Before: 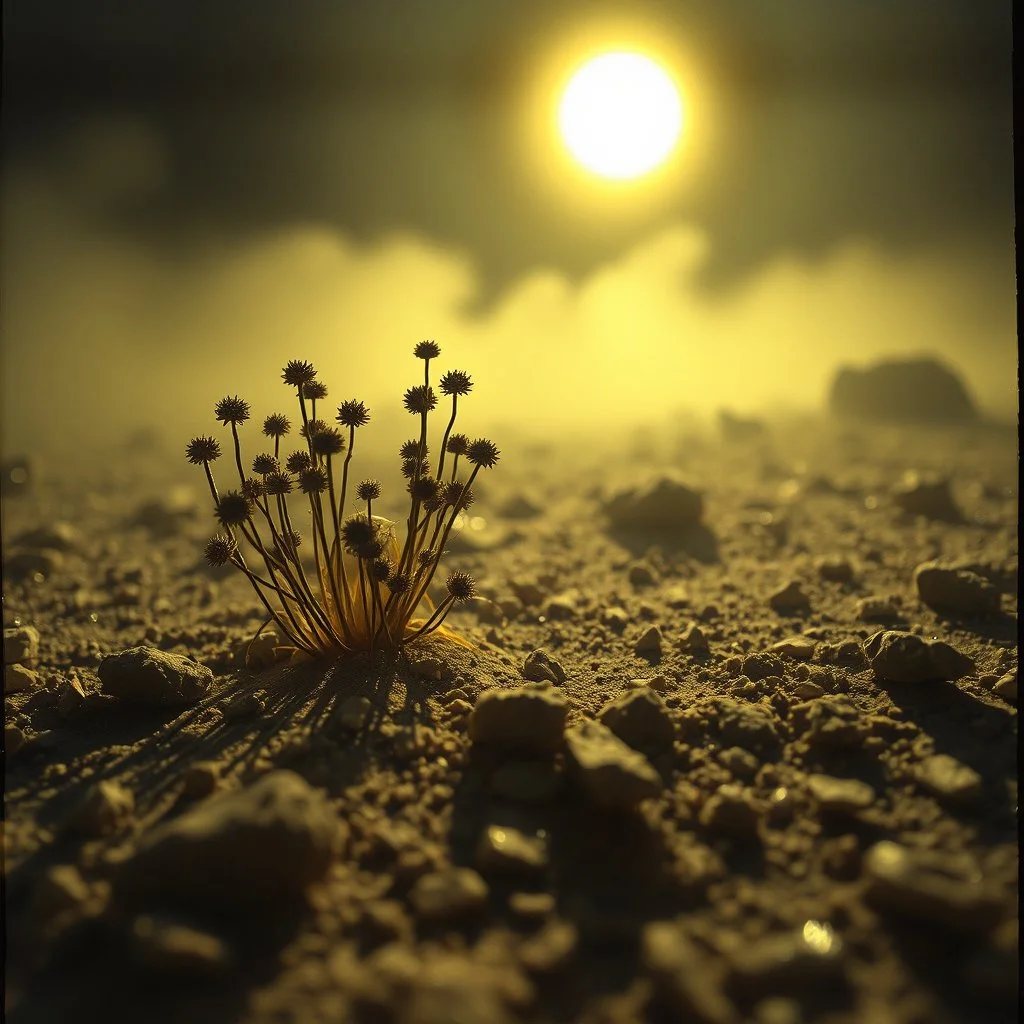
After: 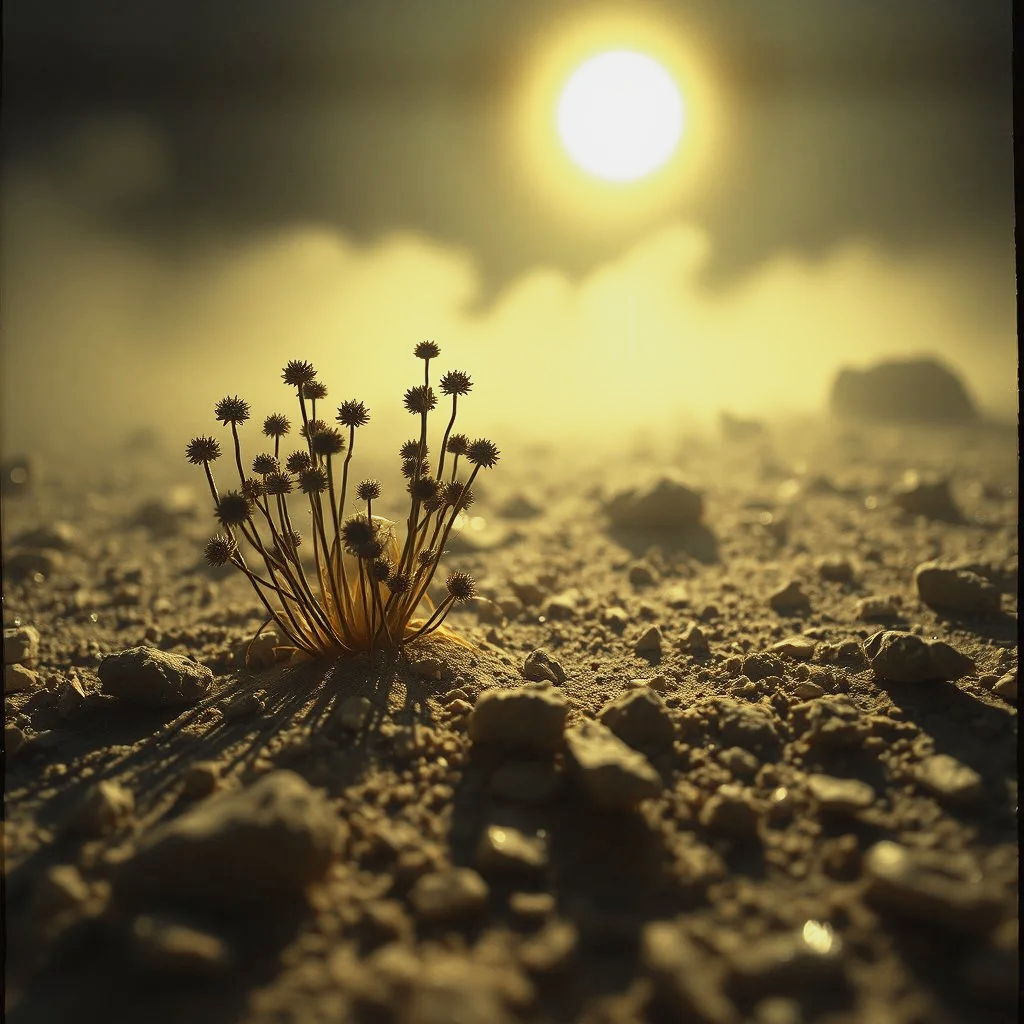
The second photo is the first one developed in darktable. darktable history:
color zones: curves: ch0 [(0, 0.5) (0.125, 0.4) (0.25, 0.5) (0.375, 0.4) (0.5, 0.4) (0.625, 0.6) (0.75, 0.6) (0.875, 0.5)]; ch1 [(0, 0.4) (0.125, 0.5) (0.25, 0.4) (0.375, 0.4) (0.5, 0.4) (0.625, 0.4) (0.75, 0.5) (0.875, 0.4)]; ch2 [(0, 0.6) (0.125, 0.5) (0.25, 0.5) (0.375, 0.6) (0.5, 0.6) (0.625, 0.5) (0.75, 0.5) (0.875, 0.5)]
base curve: curves: ch0 [(0, 0) (0.088, 0.125) (0.176, 0.251) (0.354, 0.501) (0.613, 0.749) (1, 0.877)], preserve colors none
